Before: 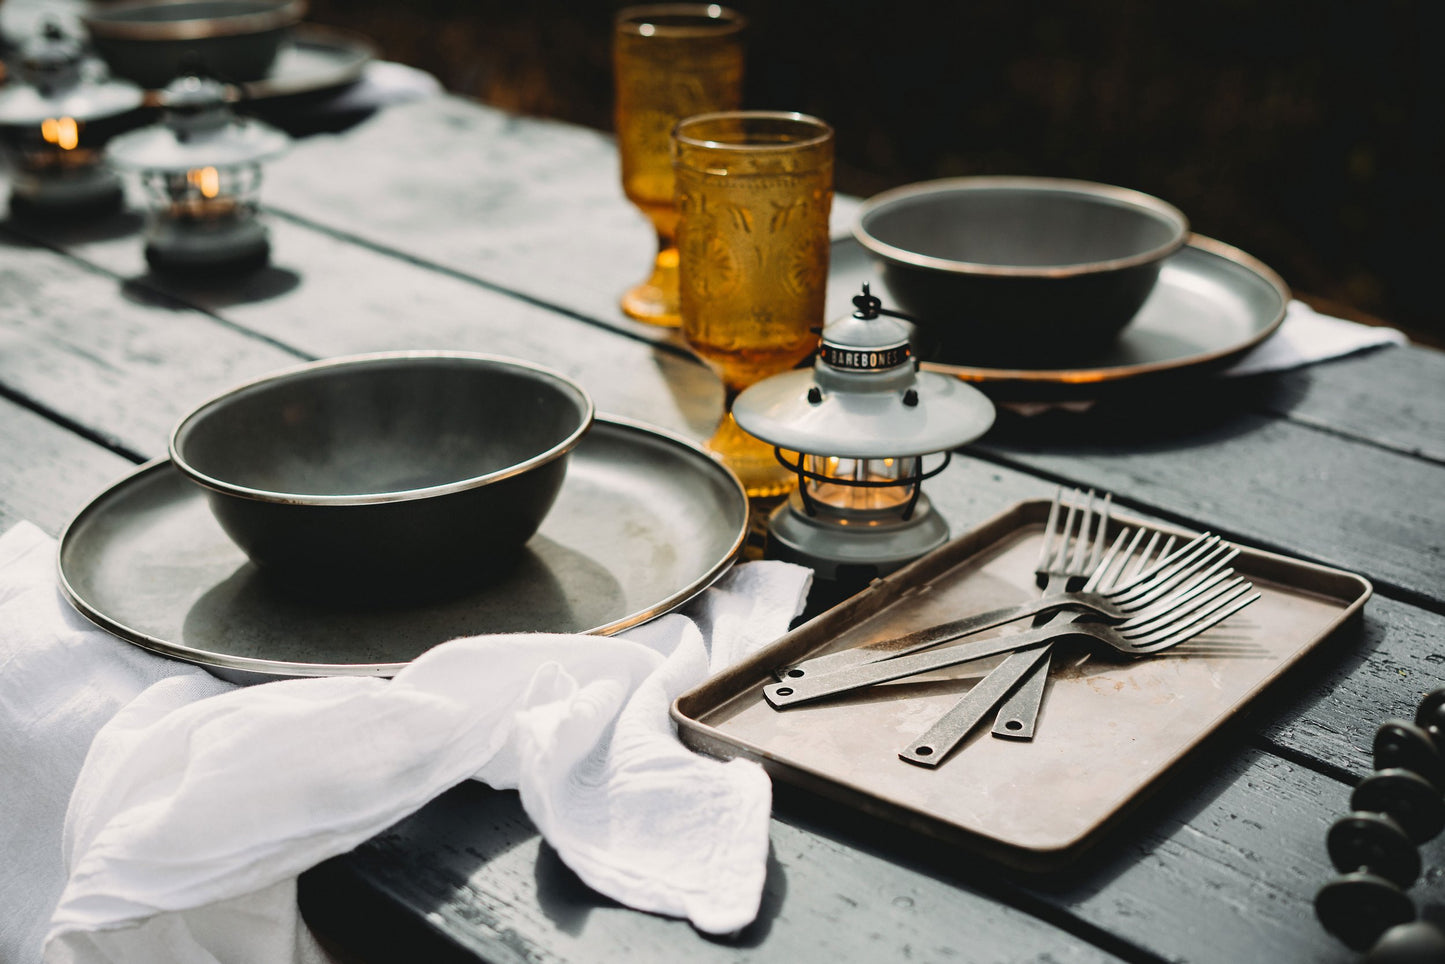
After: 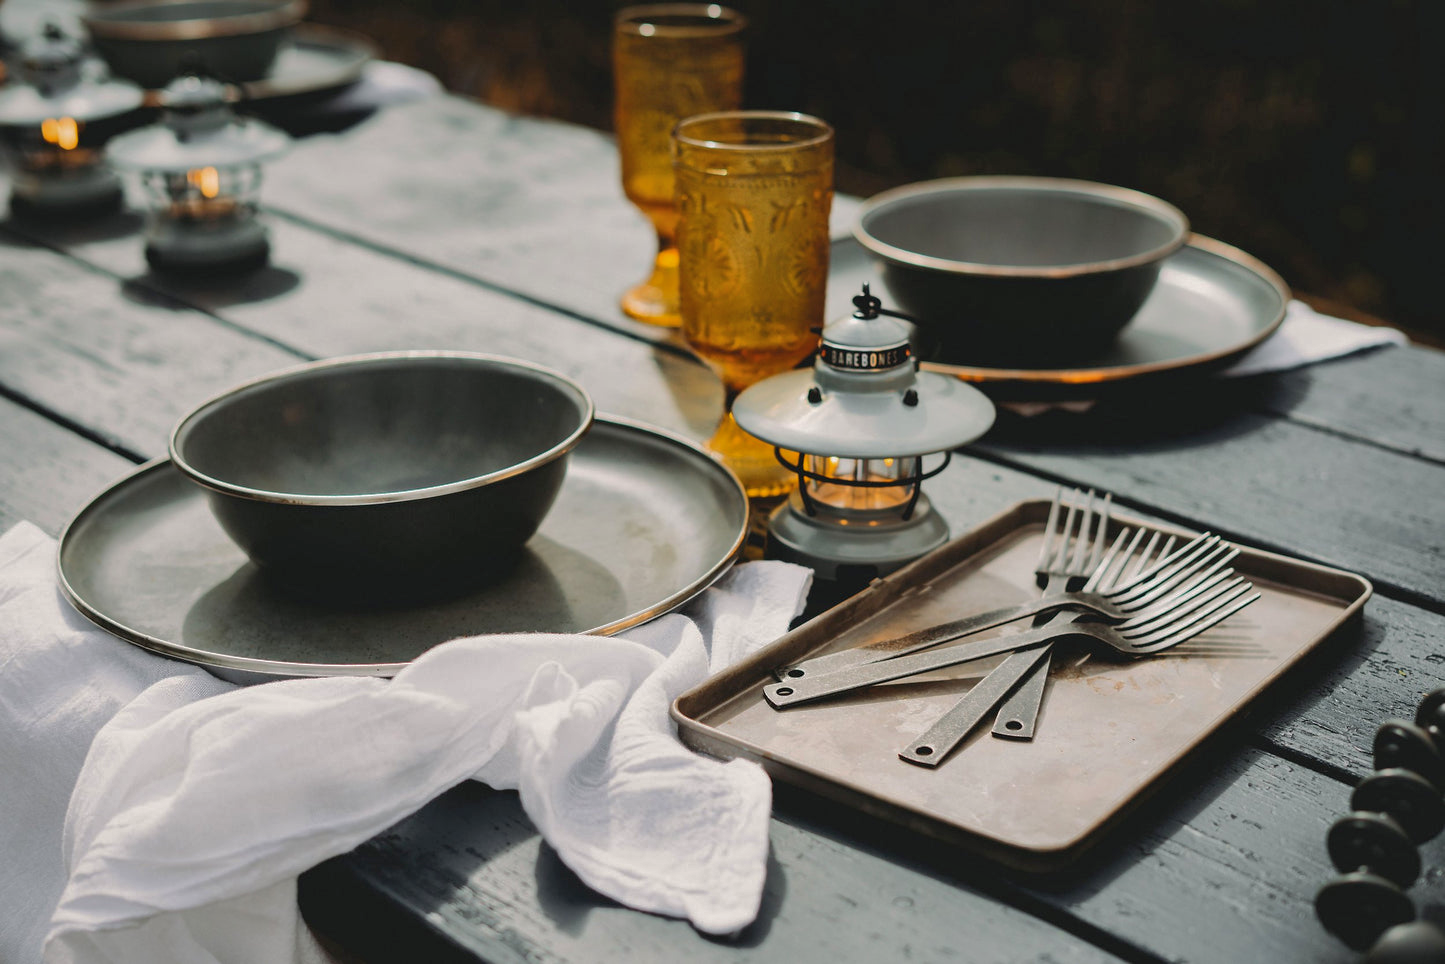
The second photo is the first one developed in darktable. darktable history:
shadows and highlights: shadows 40, highlights -60
color balance rgb: global vibrance 10%
